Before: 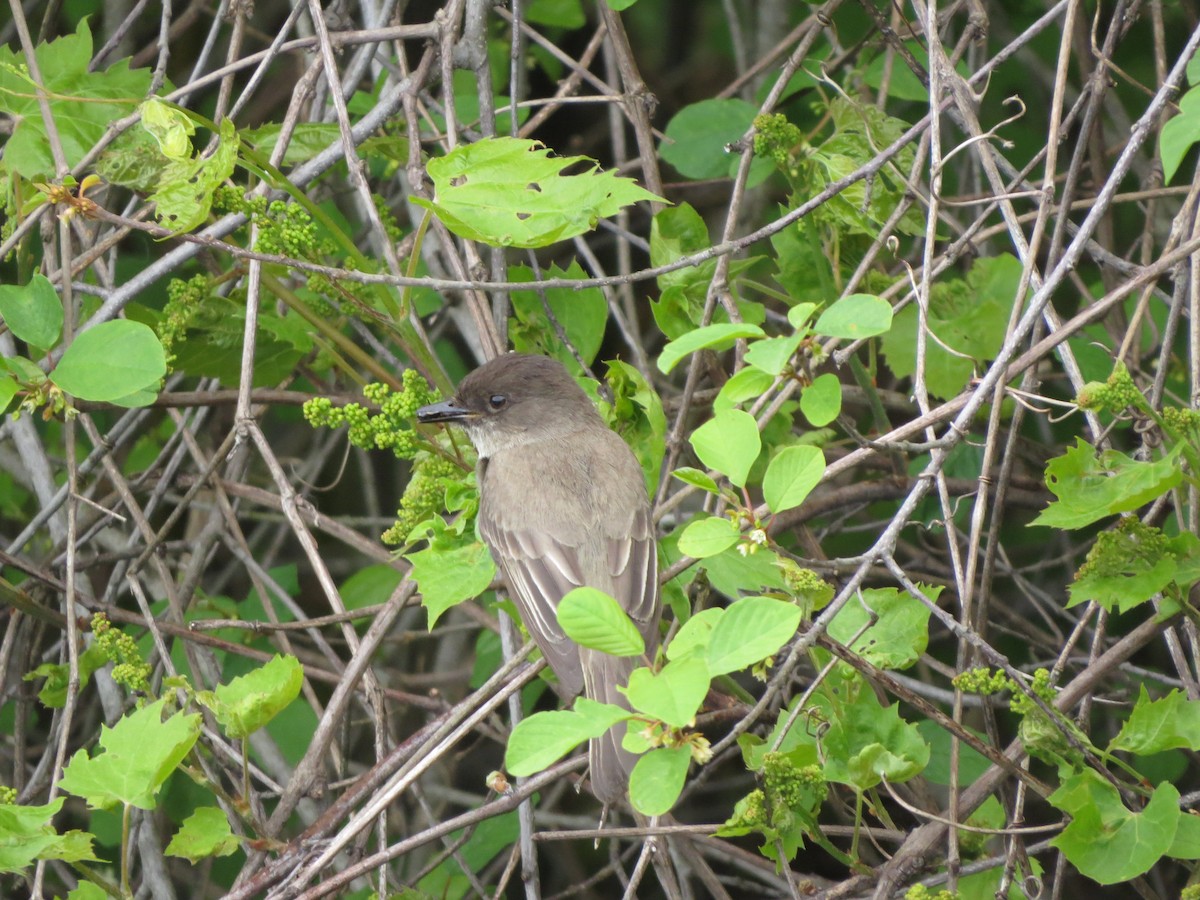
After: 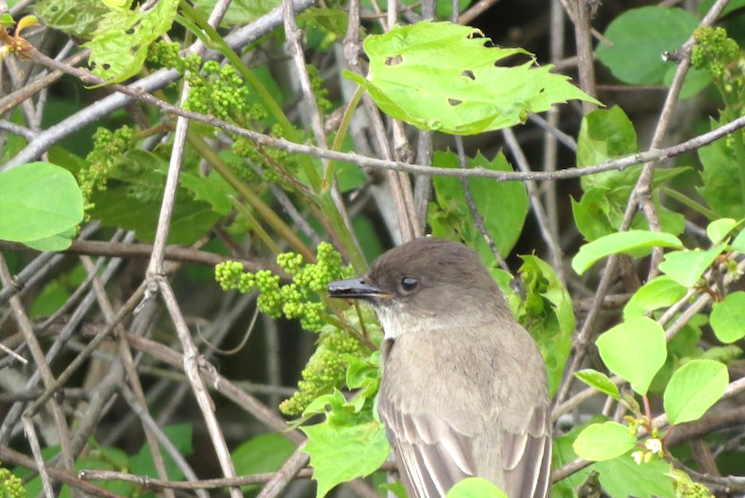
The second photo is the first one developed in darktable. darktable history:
crop and rotate: angle -6.1°, left 2.146%, top 6.832%, right 27.264%, bottom 30.303%
tone equalizer: -8 EV -0.433 EV, -7 EV -0.392 EV, -6 EV -0.36 EV, -5 EV -0.207 EV, -3 EV 0.191 EV, -2 EV 0.307 EV, -1 EV 0.39 EV, +0 EV 0.423 EV
